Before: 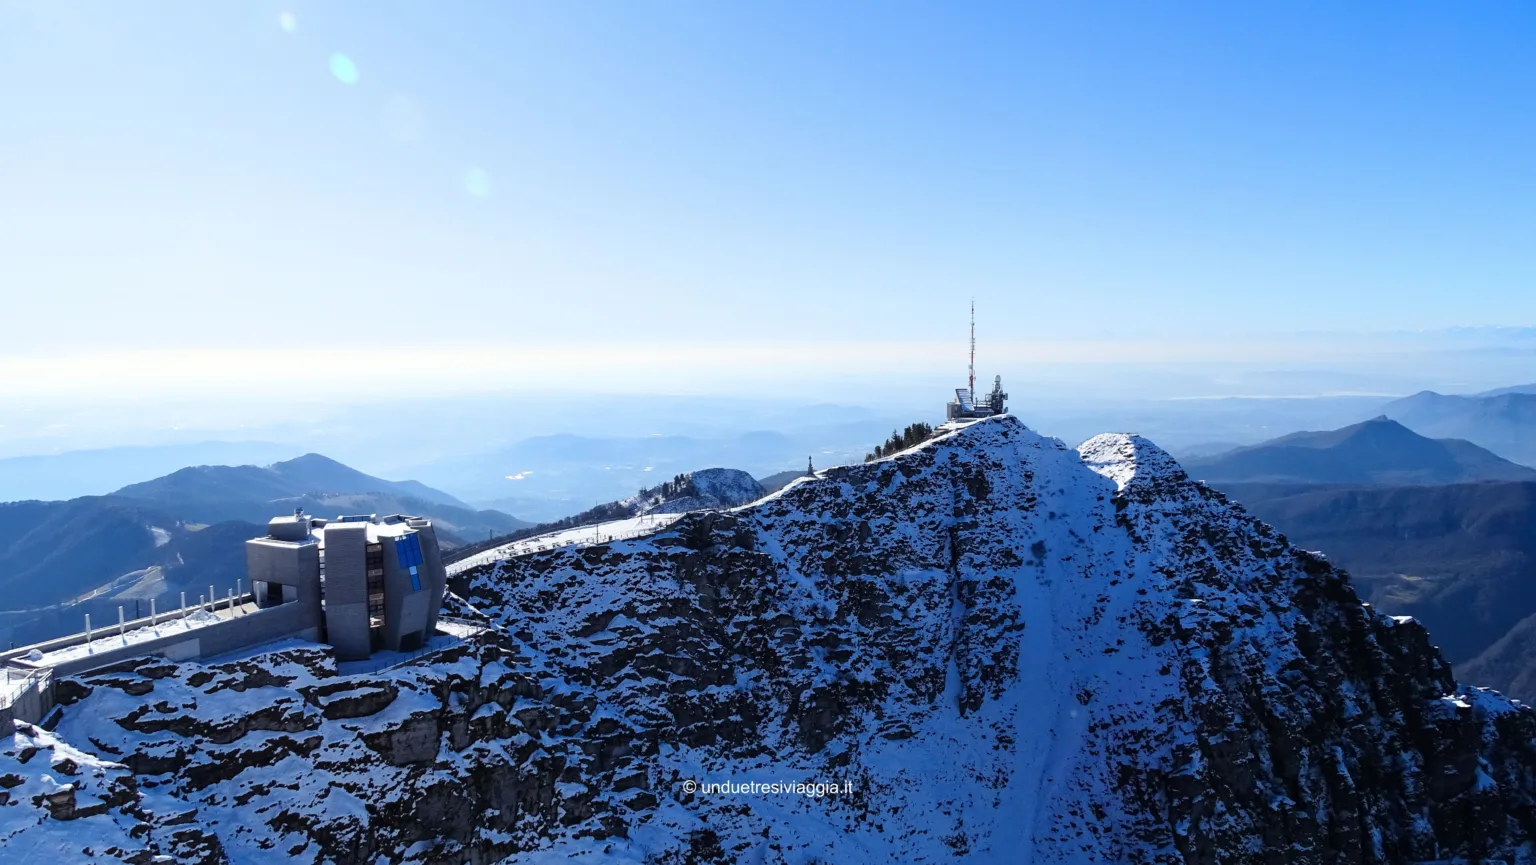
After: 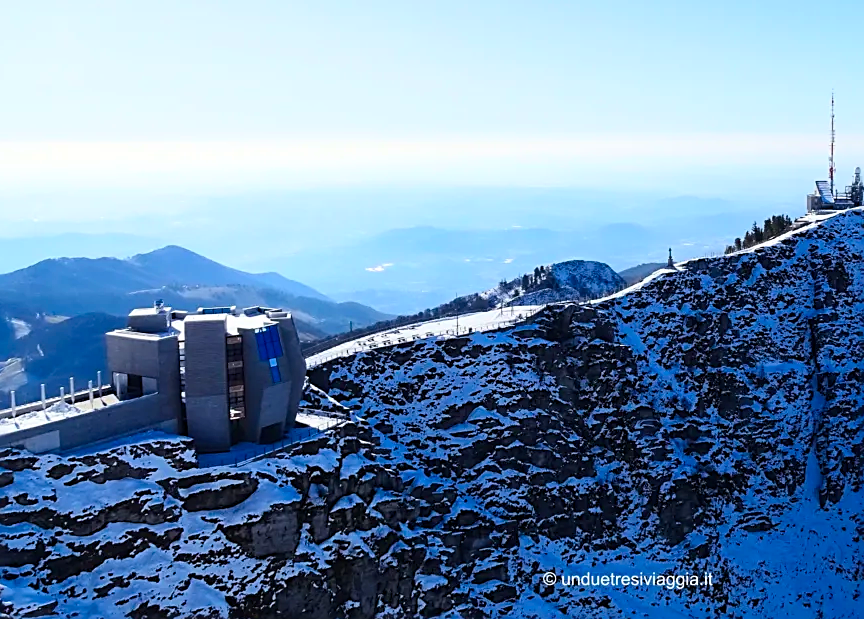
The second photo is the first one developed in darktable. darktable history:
tone equalizer: smoothing diameter 2.14%, edges refinement/feathering 20.45, mask exposure compensation -1.57 EV, filter diffusion 5
crop: left 9.152%, top 24.076%, right 34.386%, bottom 4.279%
sharpen: amount 0.499
contrast brightness saturation: contrast 0.145, brightness 0.042
color balance rgb: perceptual saturation grading › global saturation 41.827%
